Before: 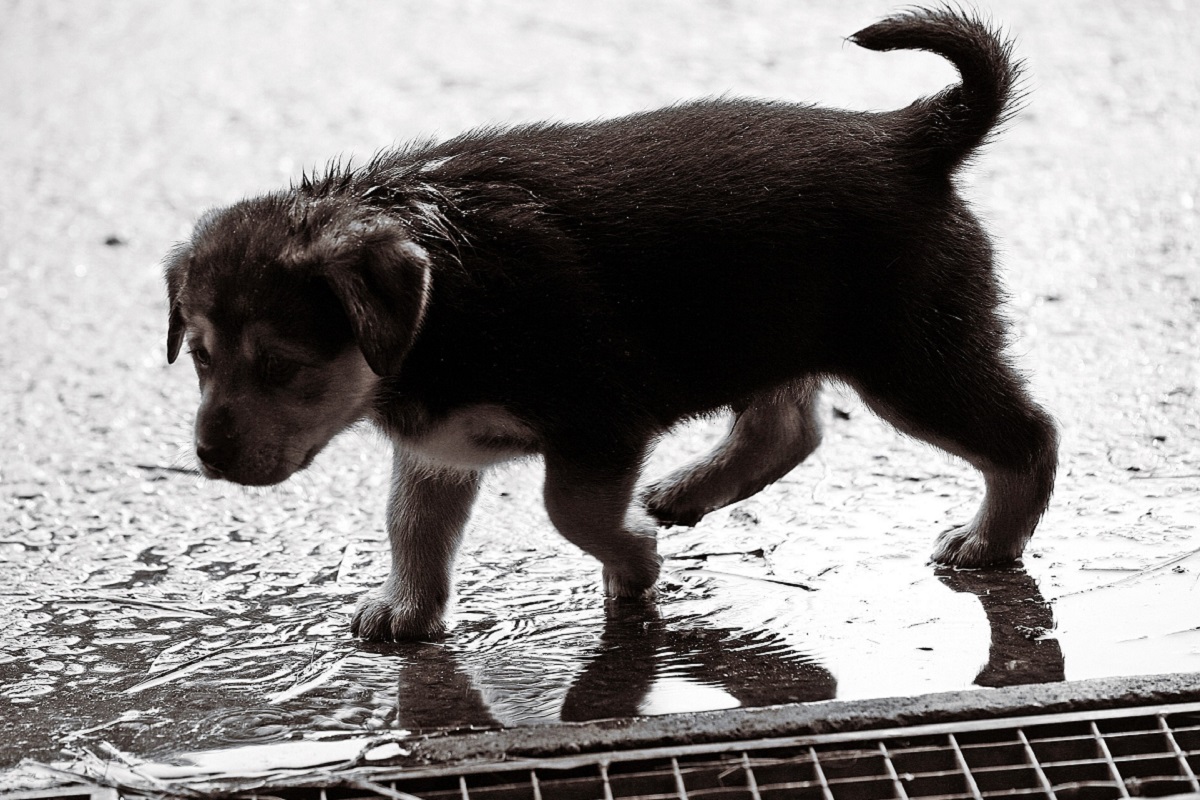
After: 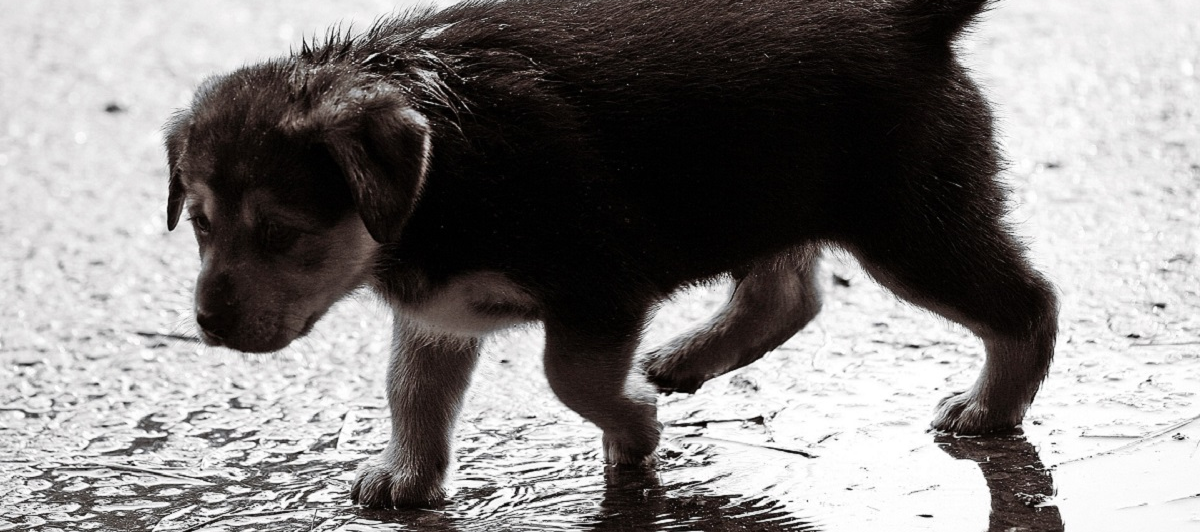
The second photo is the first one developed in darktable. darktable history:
crop: top 16.7%, bottom 16.716%
